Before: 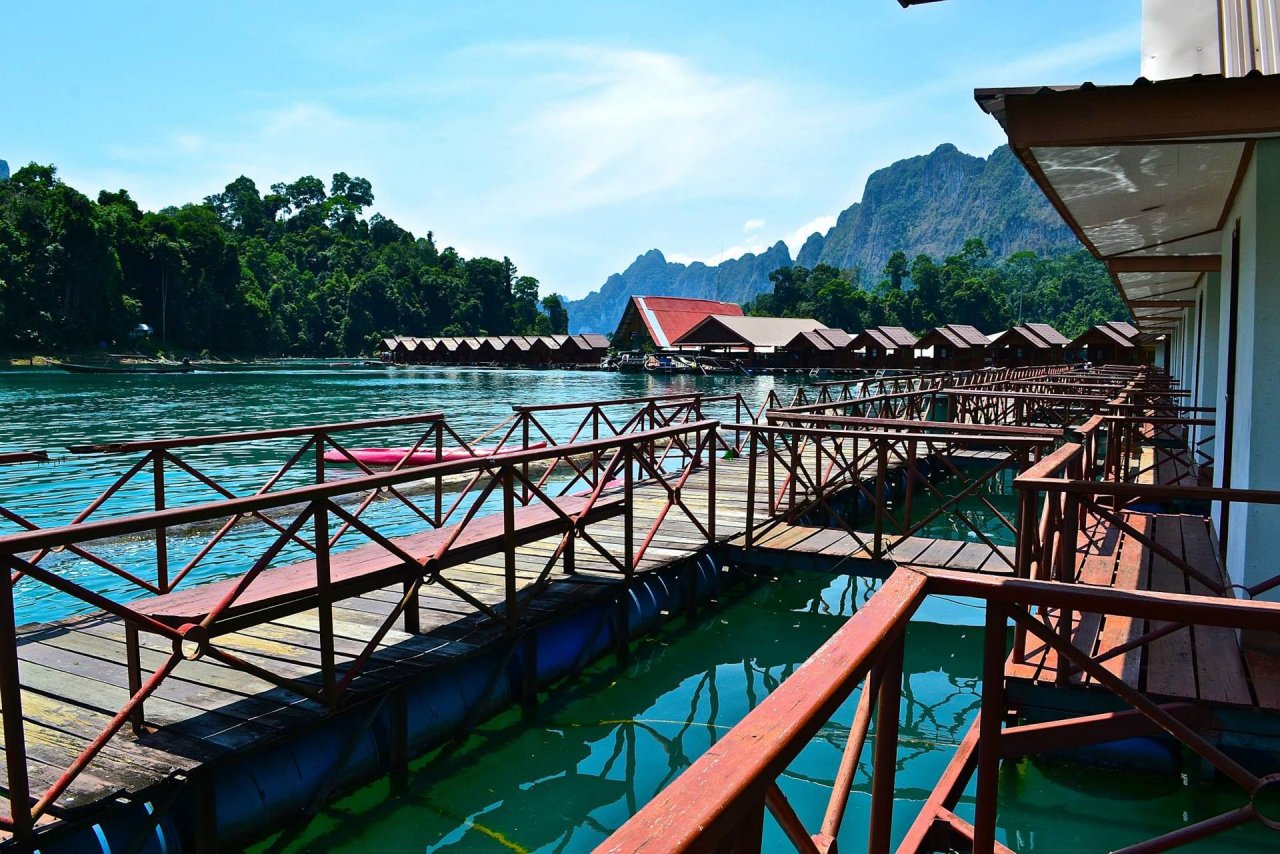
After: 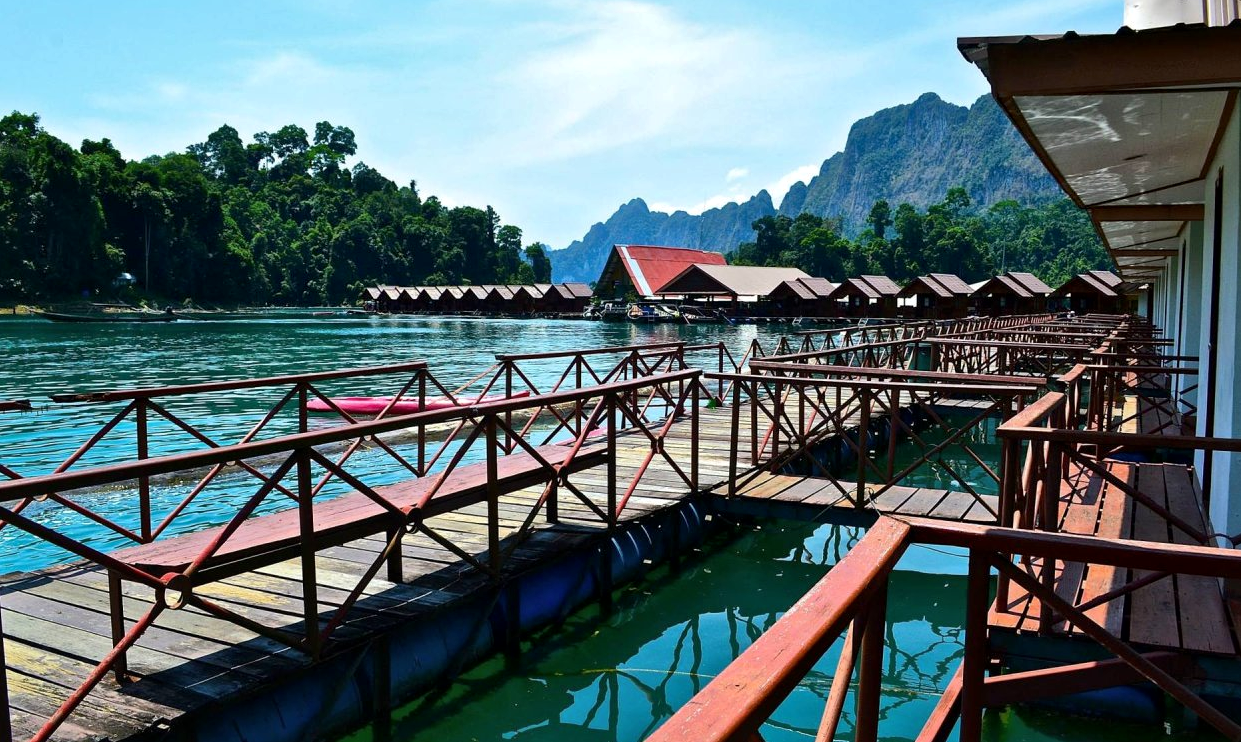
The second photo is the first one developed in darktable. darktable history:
local contrast: mode bilateral grid, contrast 20, coarseness 49, detail 132%, midtone range 0.2
crop: left 1.397%, top 6.089%, right 1.617%, bottom 7.024%
